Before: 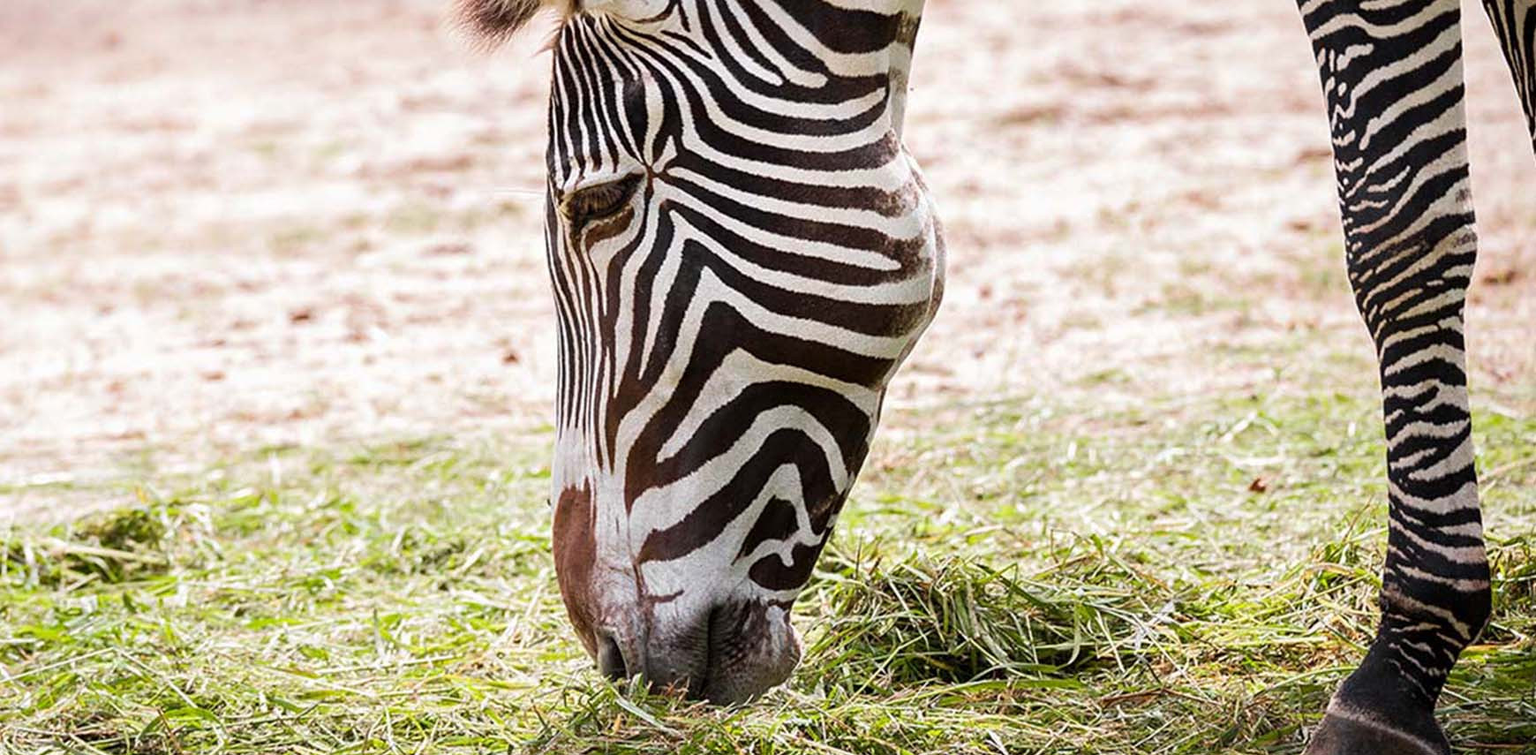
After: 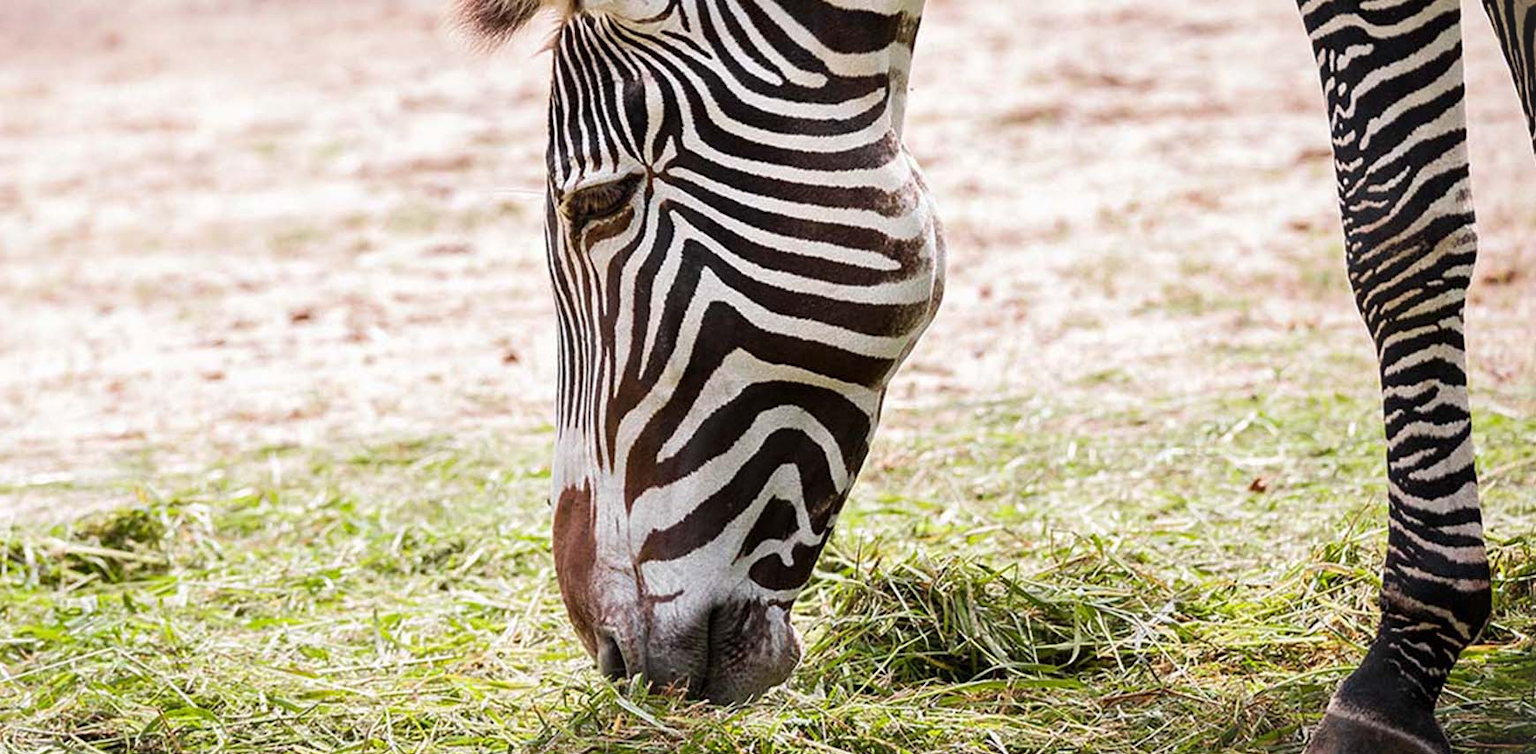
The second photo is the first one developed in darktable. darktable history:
vignetting: fall-off start 100%, brightness 0.05, saturation 0 | blend: blend mode normal, opacity 75%; mask: uniform (no mask)
